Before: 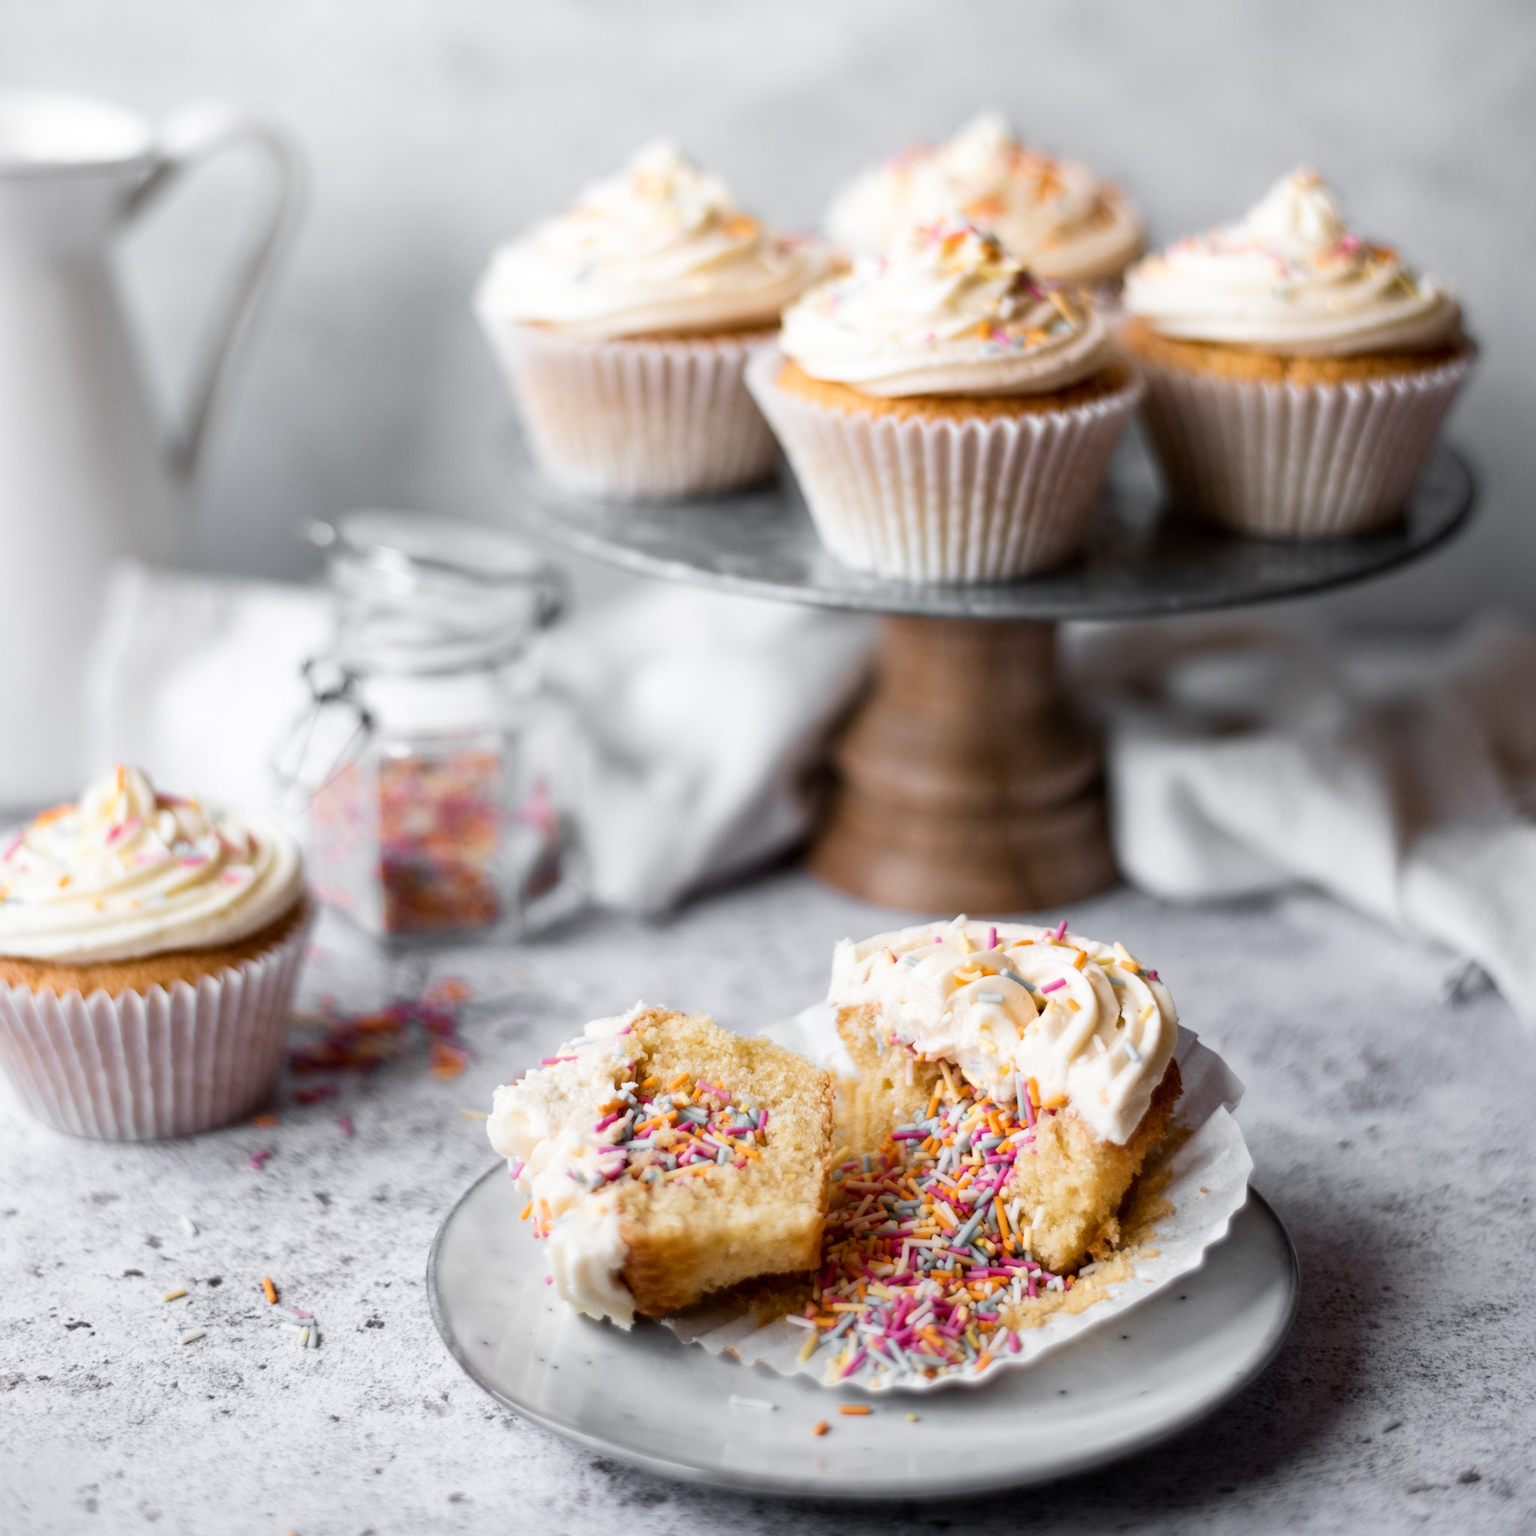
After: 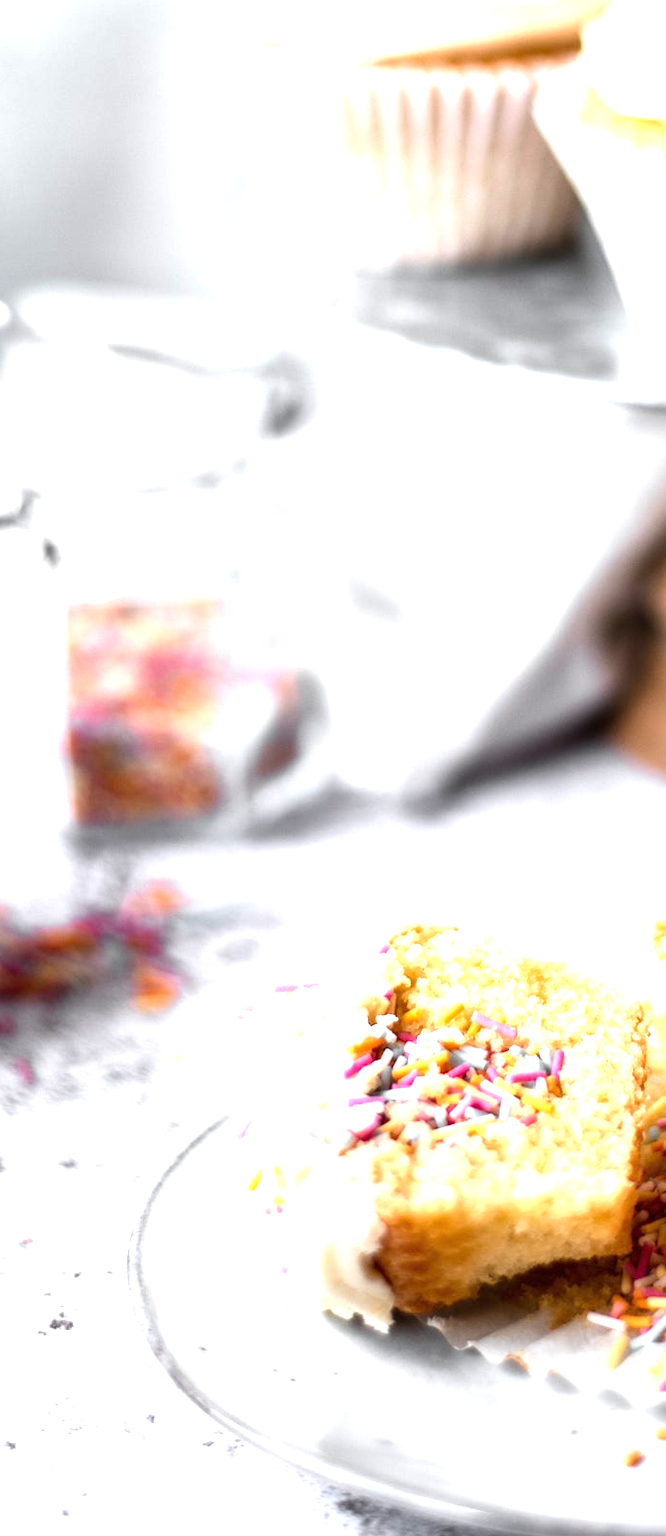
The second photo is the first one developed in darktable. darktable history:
crop and rotate: left 21.318%, top 18.827%, right 44.726%, bottom 2.97%
exposure: black level correction 0, exposure 1.282 EV, compensate highlight preservation false
